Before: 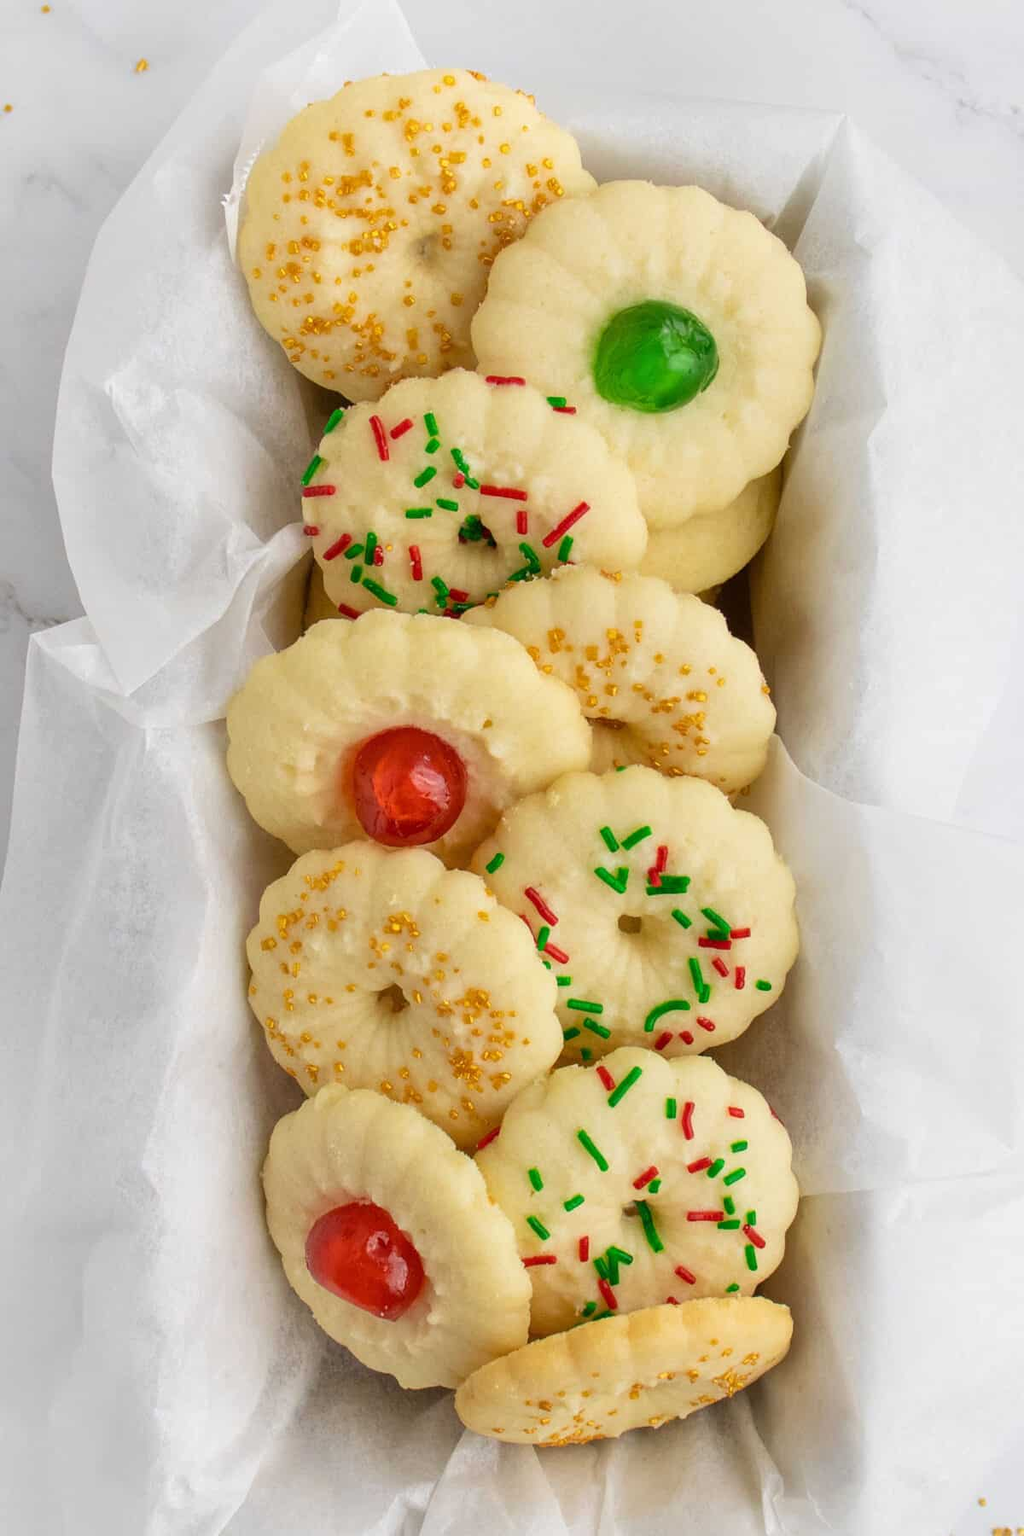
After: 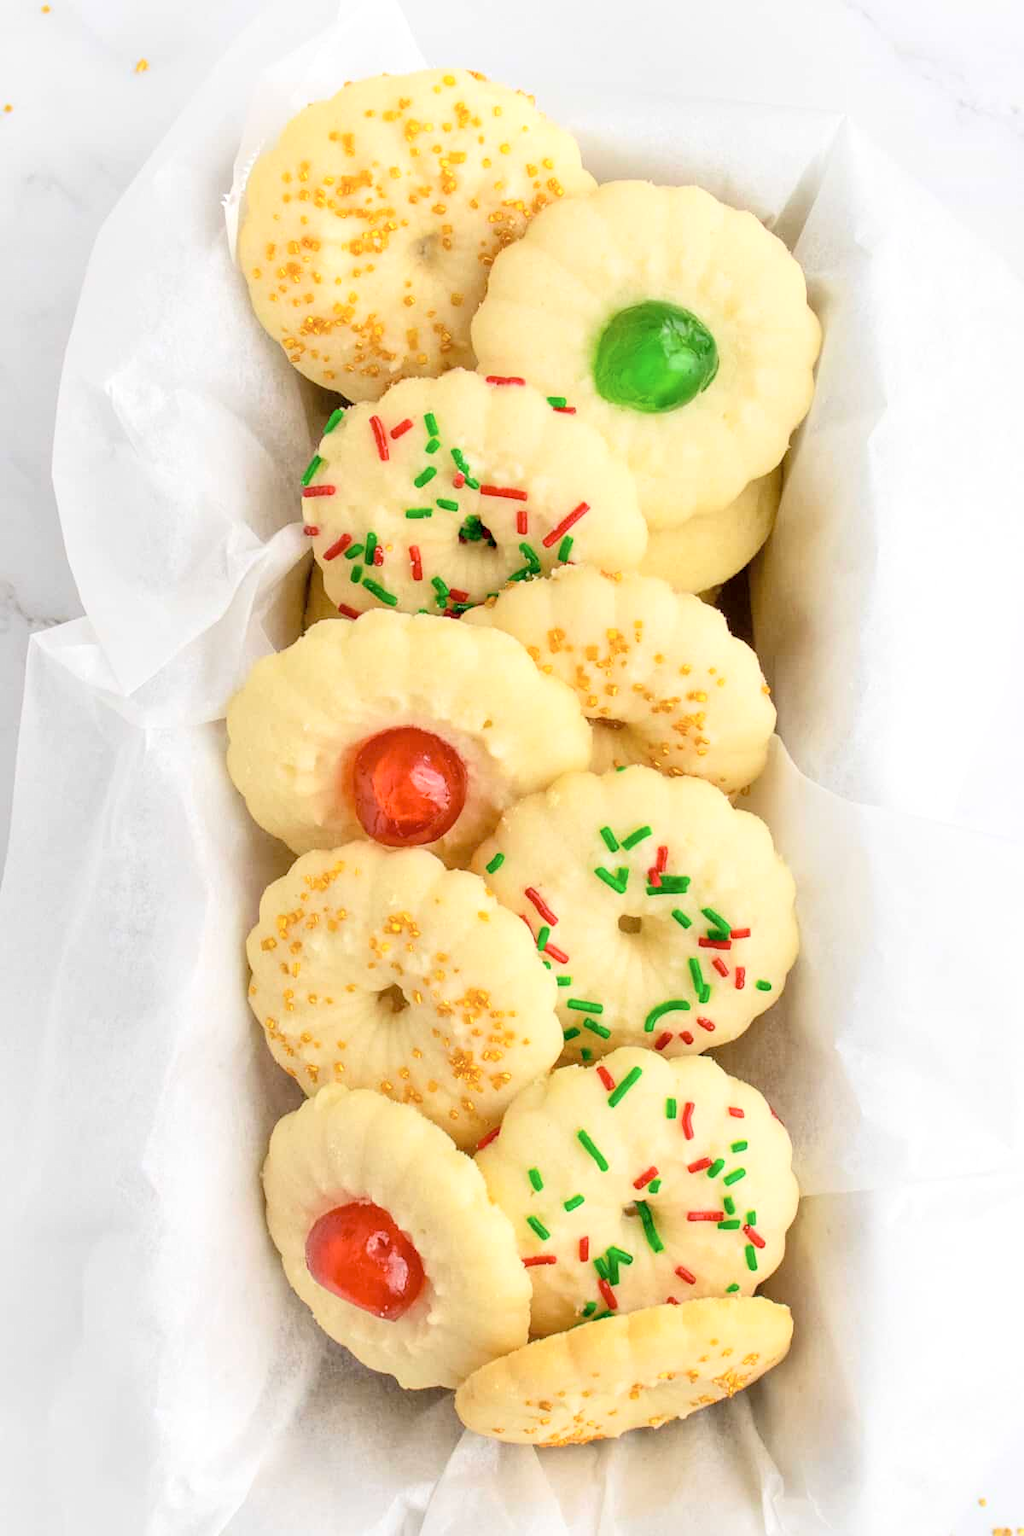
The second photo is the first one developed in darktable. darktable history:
exposure: black level correction 0.005, exposure 0.286 EV, compensate highlight preservation false
contrast brightness saturation: contrast 0.14, brightness 0.21
